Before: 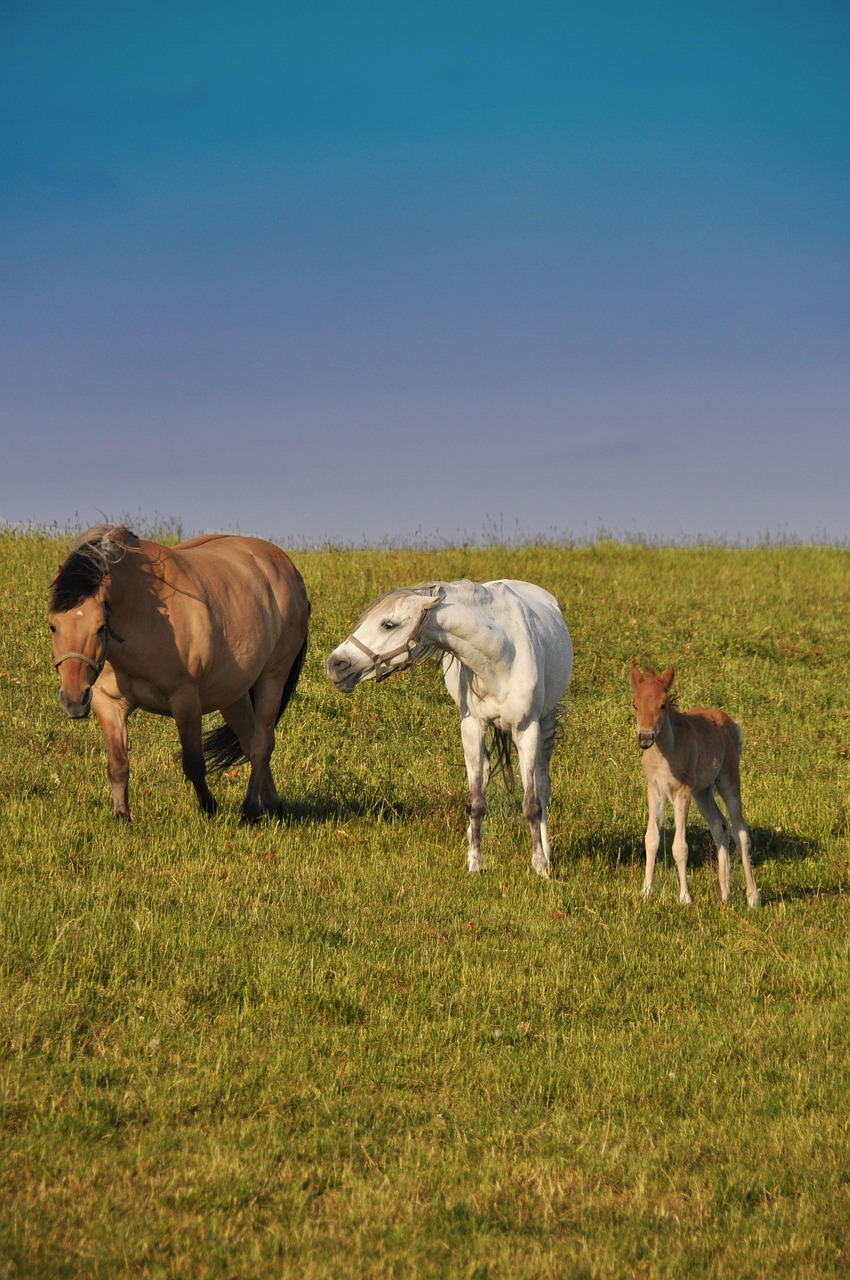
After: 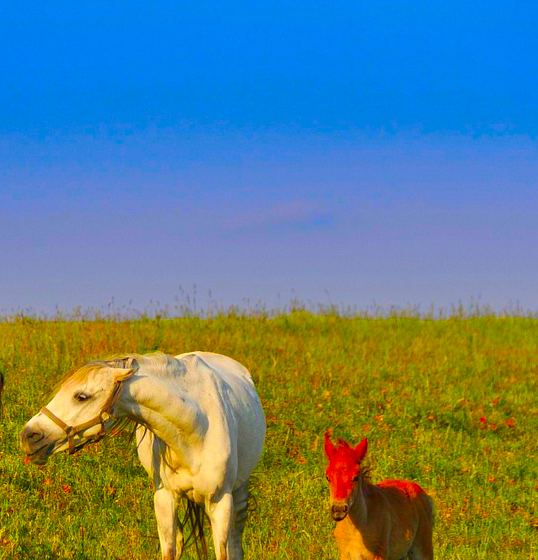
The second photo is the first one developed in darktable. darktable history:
color correction: highlights b* 0.063, saturation 2.96
crop: left 36.149%, top 17.859%, right 0.552%, bottom 38.329%
